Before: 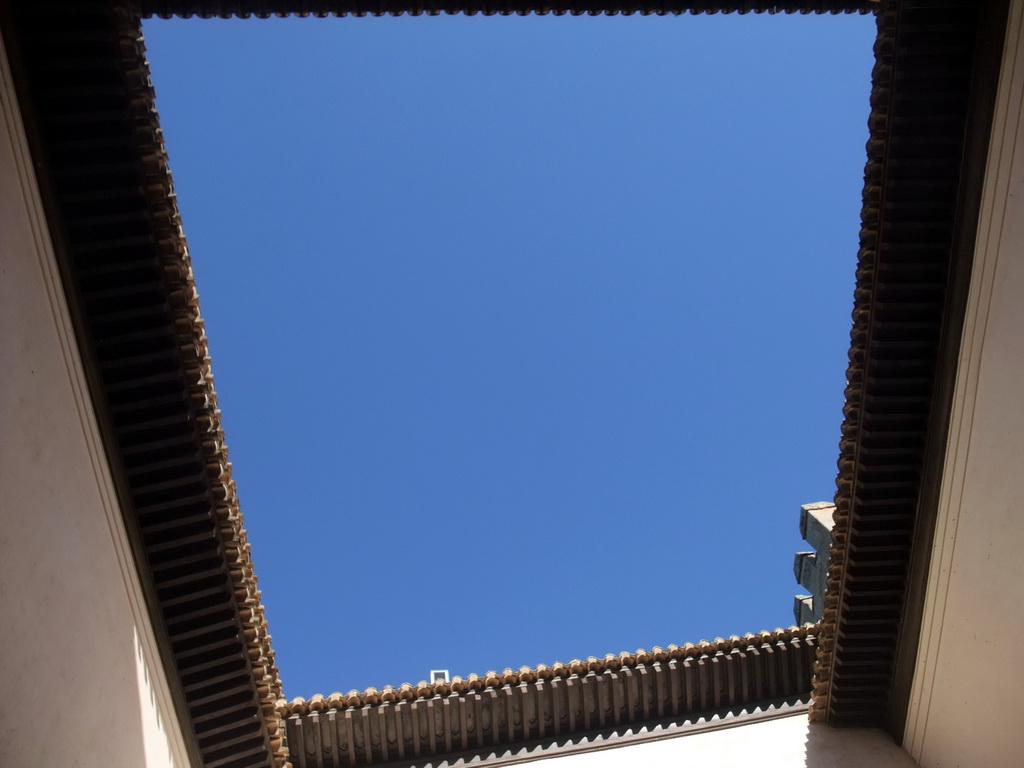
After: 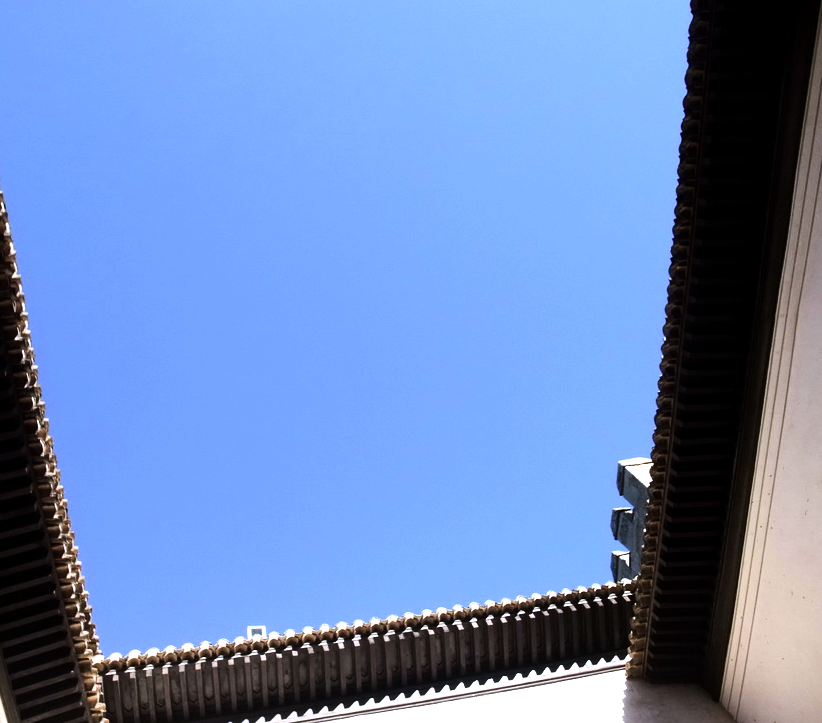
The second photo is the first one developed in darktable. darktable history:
crop and rotate: left 17.959%, top 5.771%, right 1.742%
contrast brightness saturation: contrast 0.1, saturation -0.36
tone equalizer: -8 EV -1.08 EV, -7 EV -1.01 EV, -6 EV -0.867 EV, -5 EV -0.578 EV, -3 EV 0.578 EV, -2 EV 0.867 EV, -1 EV 1.01 EV, +0 EV 1.08 EV, edges refinement/feathering 500, mask exposure compensation -1.57 EV, preserve details no
white balance: red 0.967, blue 1.119, emerald 0.756
exposure: black level correction 0.001, exposure 0.3 EV, compensate highlight preservation false
color balance rgb: linear chroma grading › global chroma 15%, perceptual saturation grading › global saturation 30%
